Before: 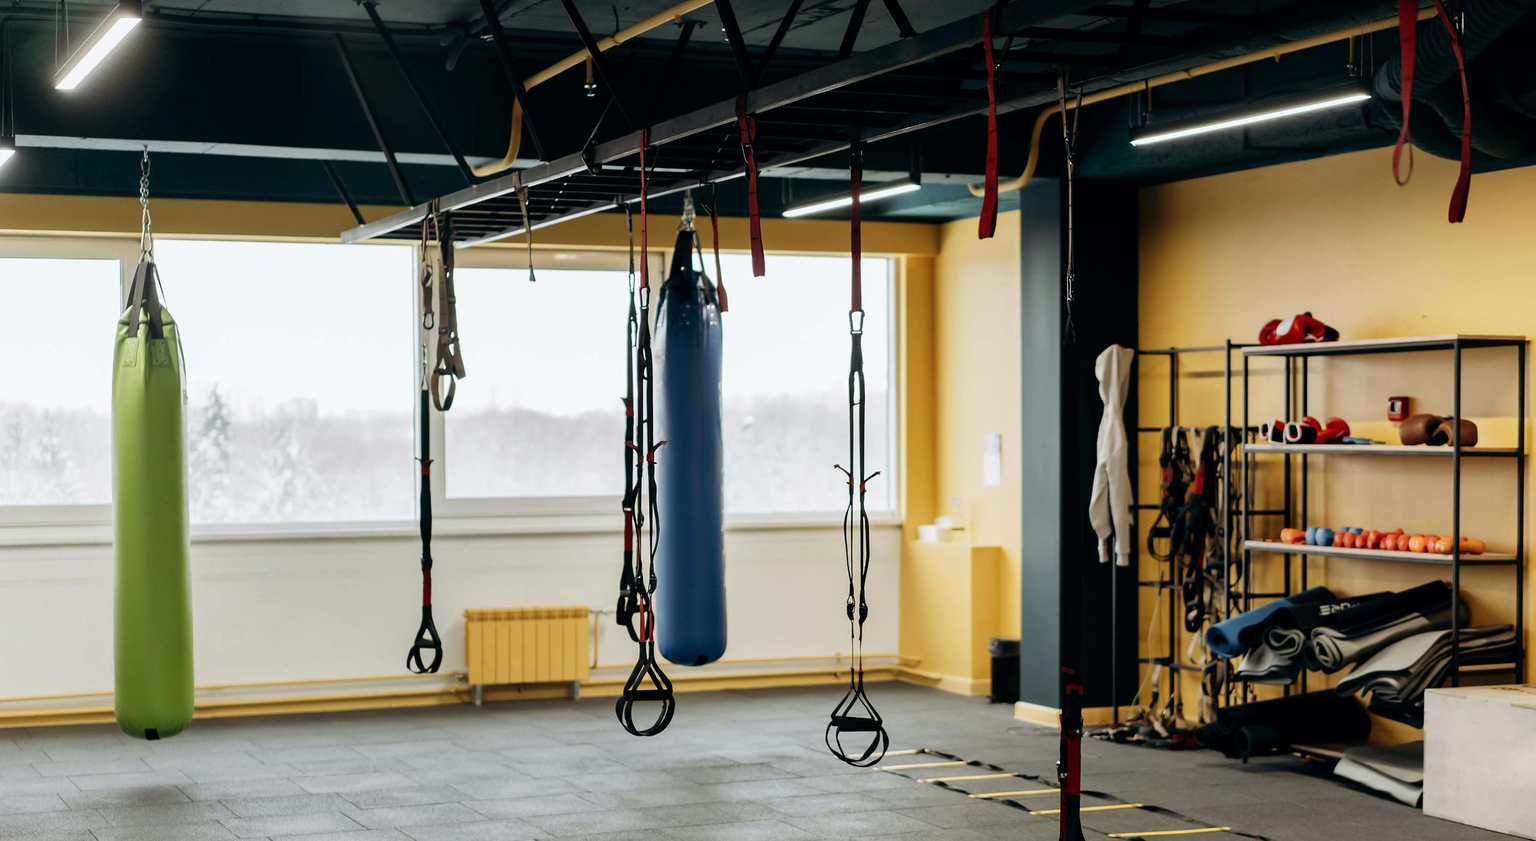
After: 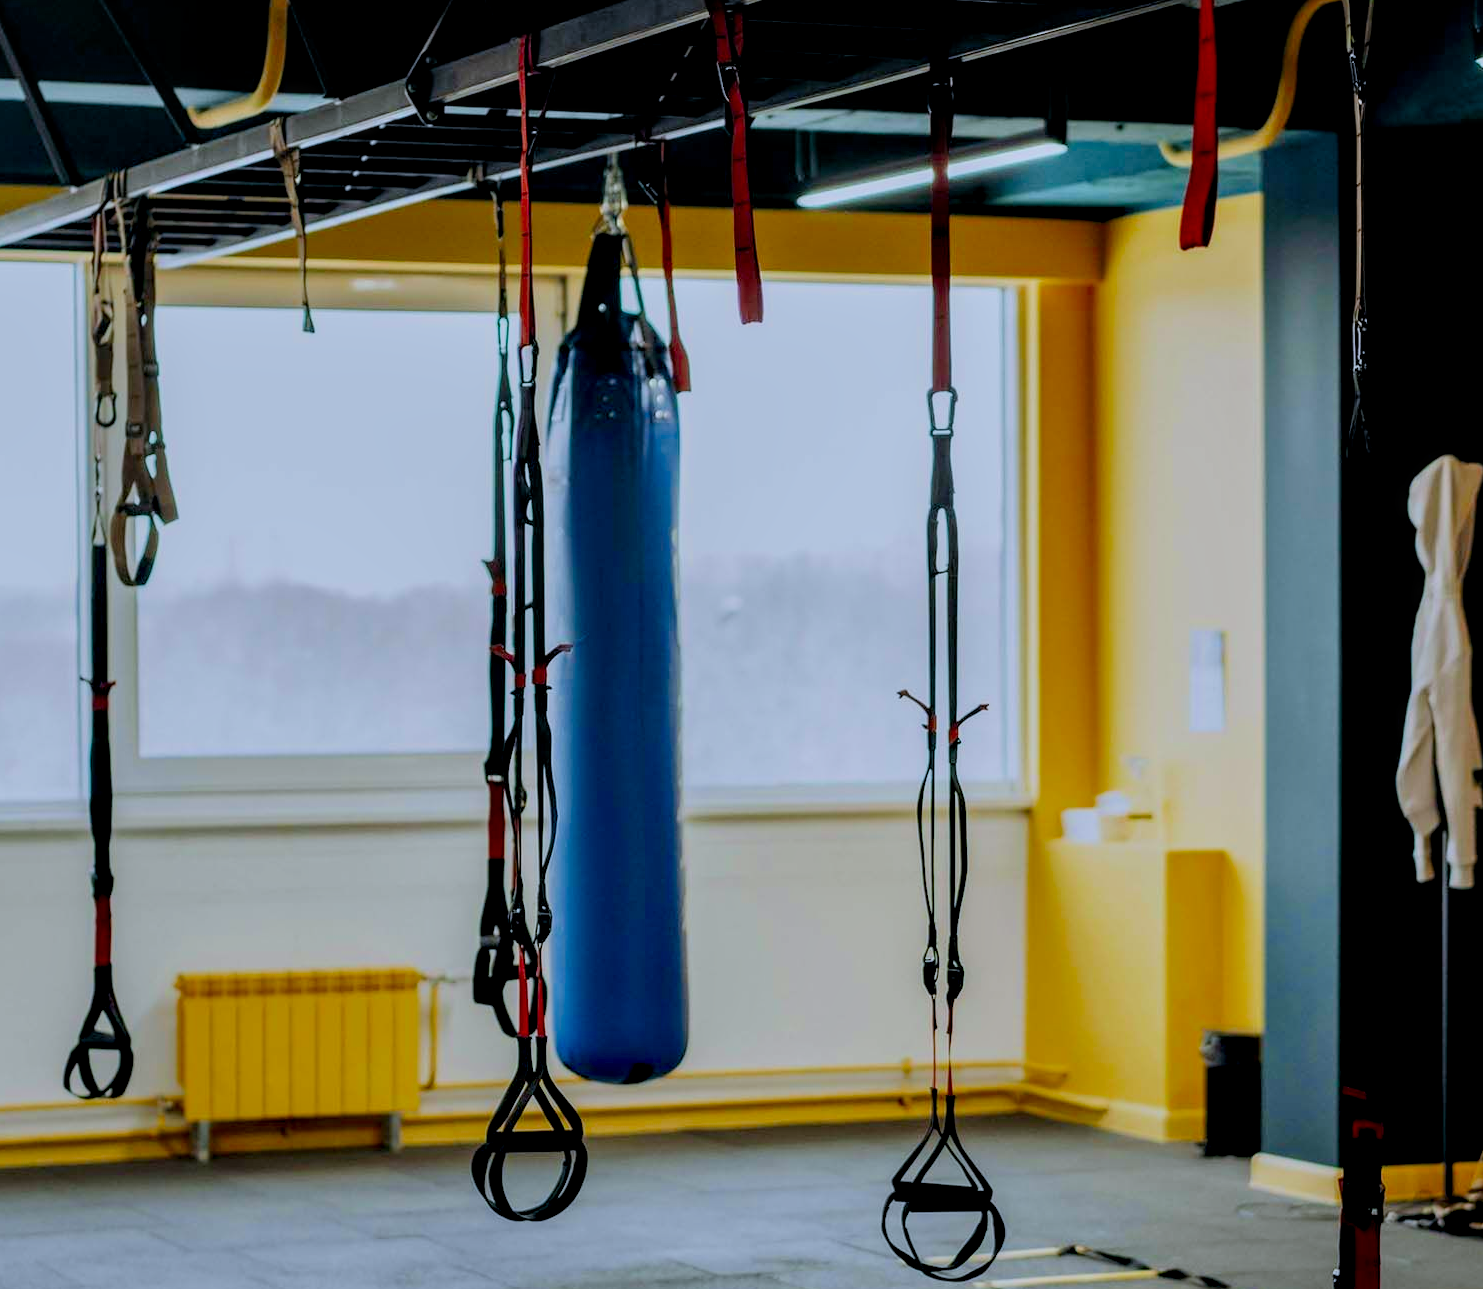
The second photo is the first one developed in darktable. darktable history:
filmic rgb: black relative exposure -8.79 EV, white relative exposure 4.98 EV, threshold 6 EV, target black luminance 0%, hardness 3.77, latitude 66.34%, contrast 0.822, highlights saturation mix 10%, shadows ↔ highlights balance 20%, add noise in highlights 0.1, color science v4 (2020), iterations of high-quality reconstruction 0, type of noise poissonian, enable highlight reconstruction true
local contrast: detail 140%
contrast brightness saturation: brightness -0.02, saturation 0.35
white balance: red 0.954, blue 1.079
crop and rotate: angle 0.02°, left 24.353%, top 13.219%, right 26.156%, bottom 8.224%
